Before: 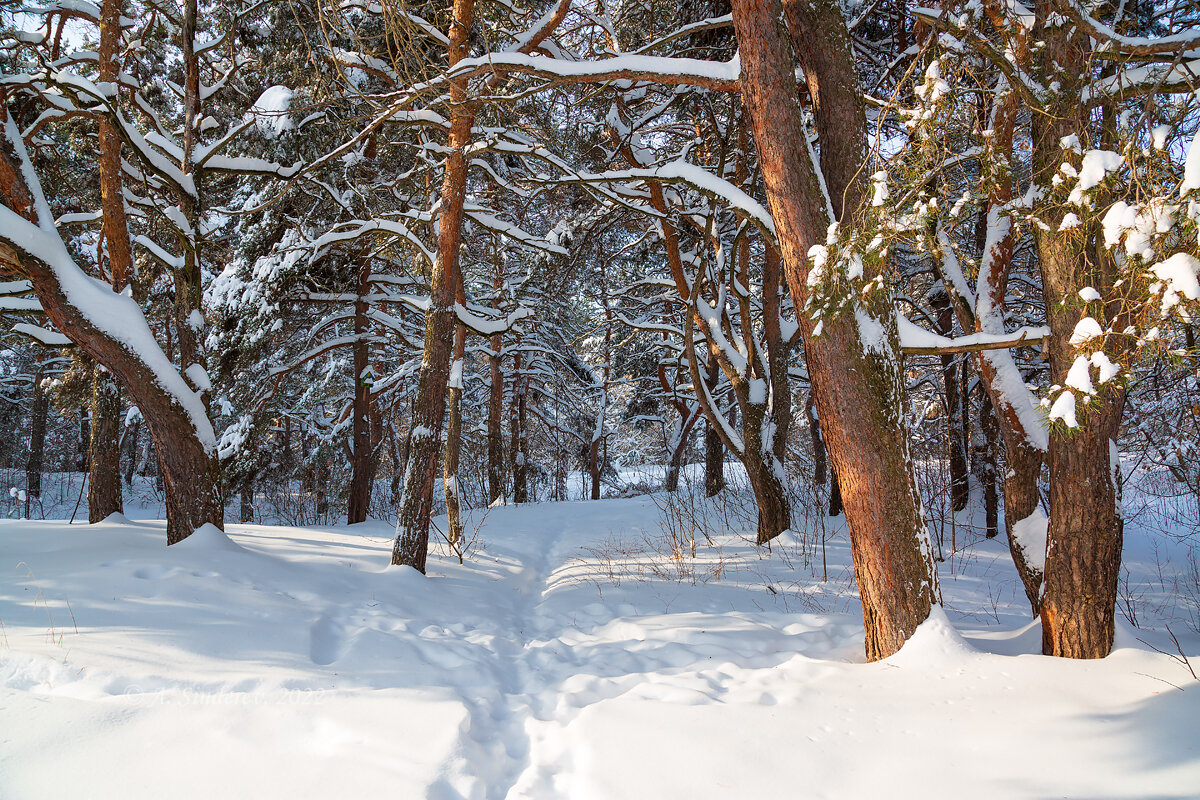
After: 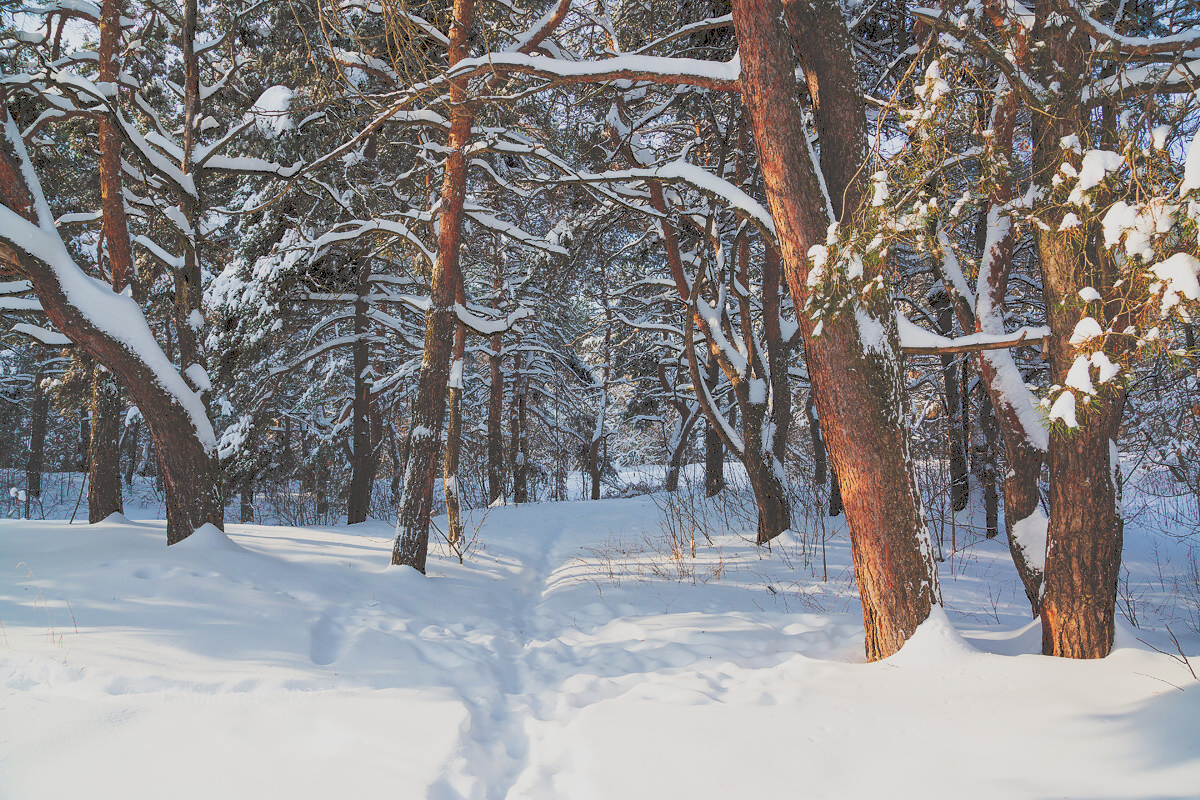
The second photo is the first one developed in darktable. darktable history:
tone curve: curves: ch0 [(0, 0) (0.003, 0.24) (0.011, 0.24) (0.025, 0.24) (0.044, 0.244) (0.069, 0.244) (0.1, 0.252) (0.136, 0.264) (0.177, 0.274) (0.224, 0.284) (0.277, 0.313) (0.335, 0.361) (0.399, 0.415) (0.468, 0.498) (0.543, 0.595) (0.623, 0.695) (0.709, 0.793) (0.801, 0.883) (0.898, 0.942) (1, 1)], preserve colors none
filmic rgb: black relative exposure -8.79 EV, white relative exposure 4.98 EV, target black luminance 0%, hardness 3.78, latitude 65.95%, contrast 0.827, shadows ↔ highlights balance 19.49%
